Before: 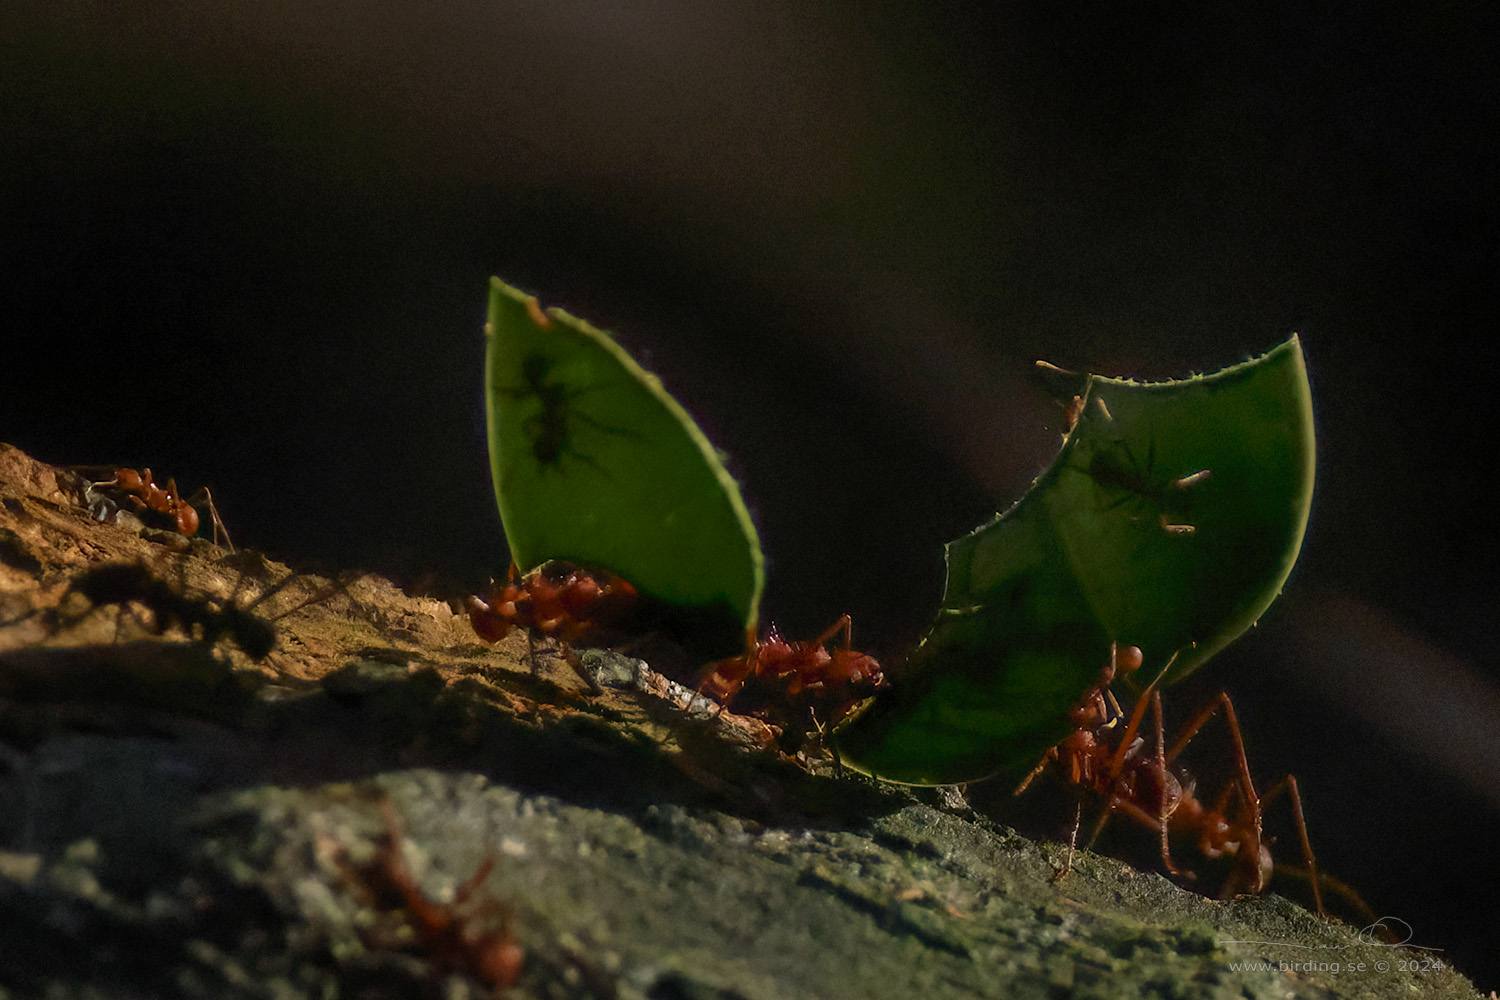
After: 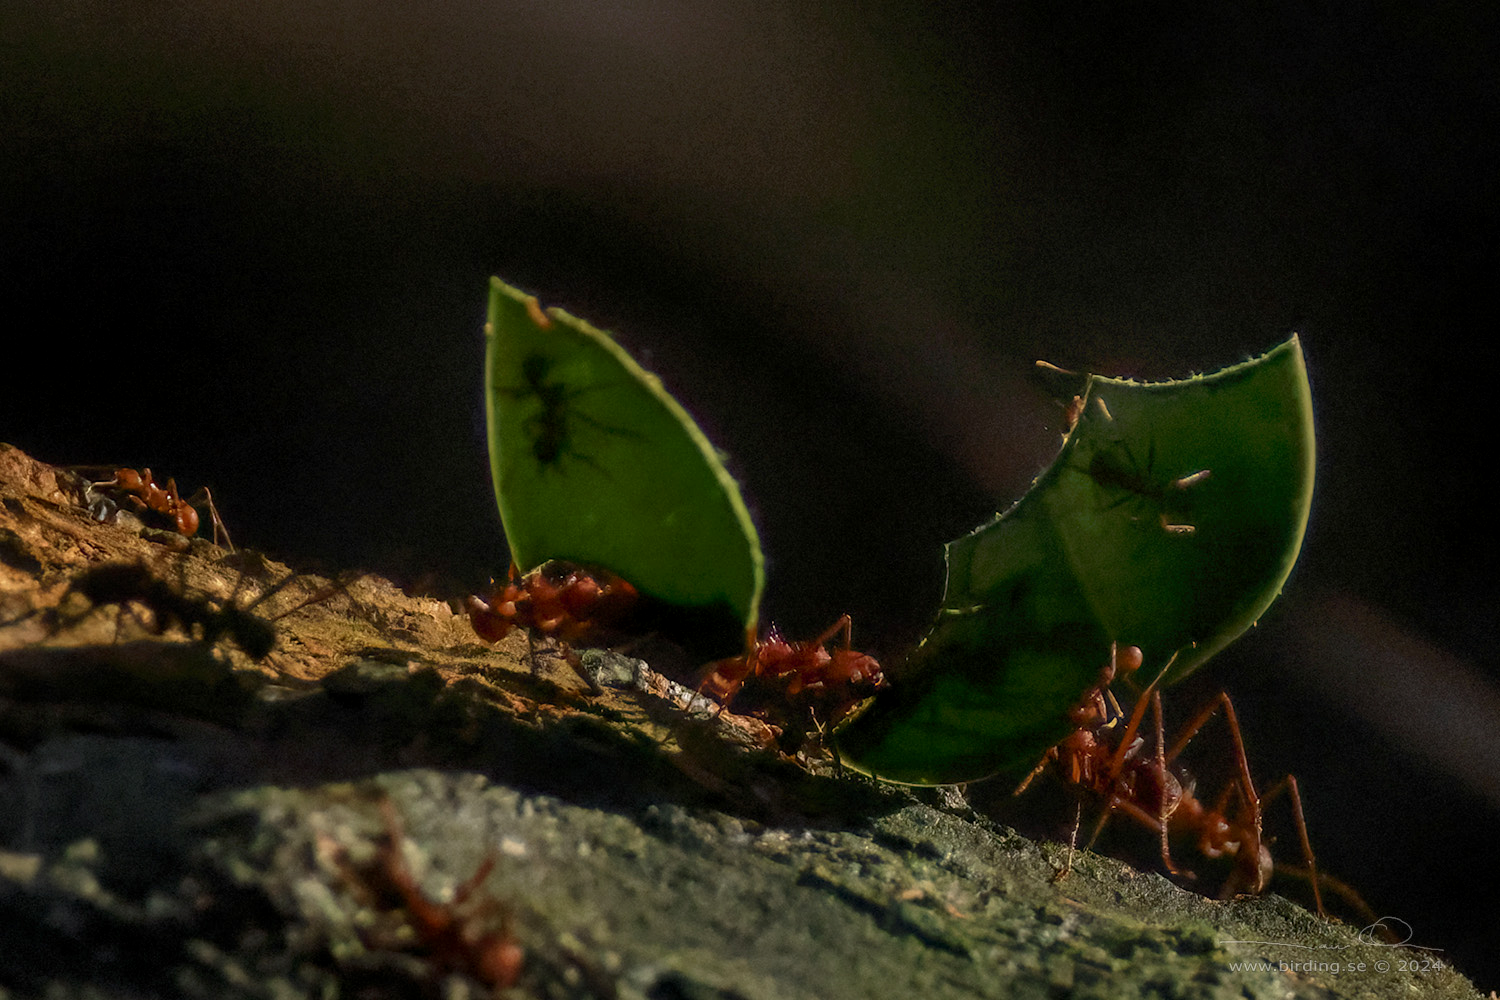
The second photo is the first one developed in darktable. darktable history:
contrast brightness saturation: contrast 0.04, saturation 0.07
bloom: on, module defaults
local contrast: on, module defaults
